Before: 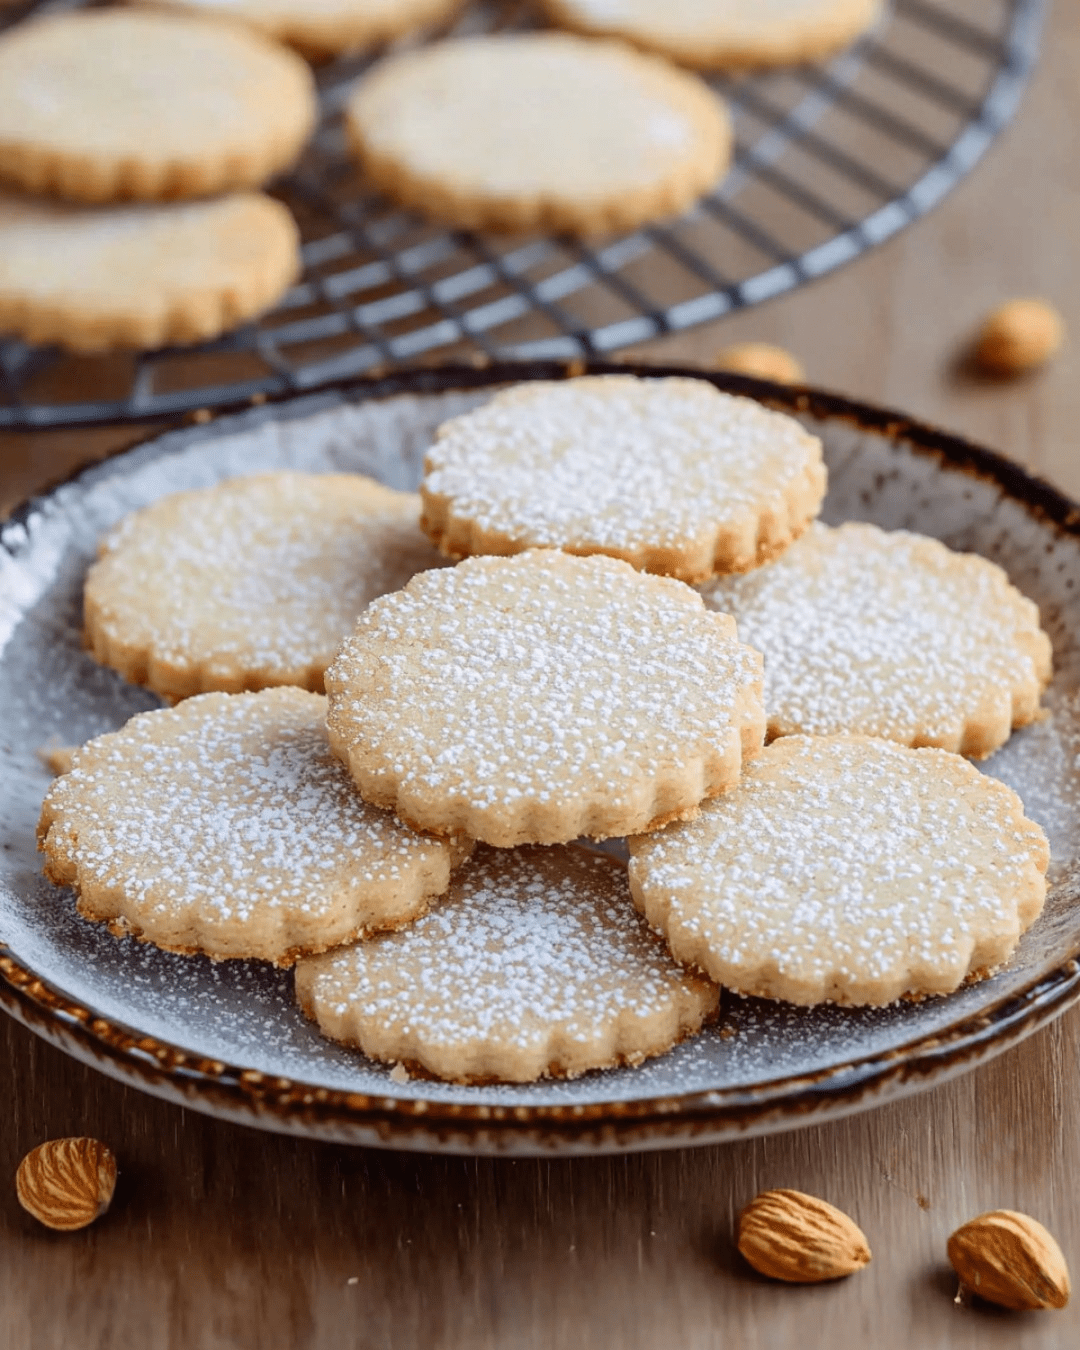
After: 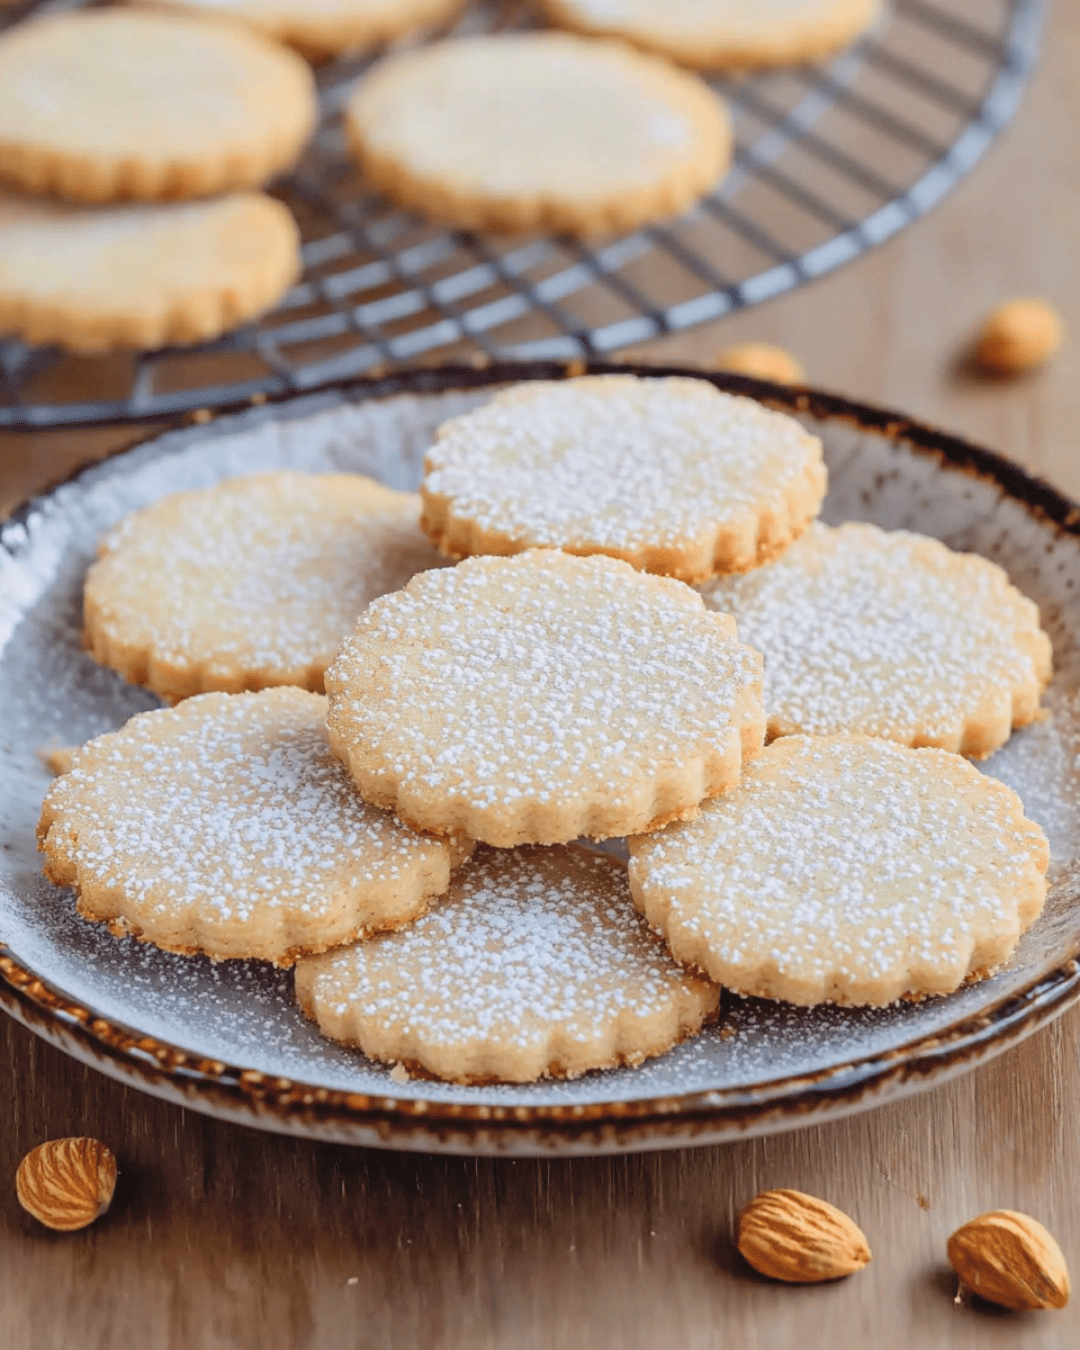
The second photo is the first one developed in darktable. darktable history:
shadows and highlights: radius 25.35, white point adjustment -5.3, compress 82.46%, soften with gaussian
contrast brightness saturation: brightness 0.17, saturation 0.07
